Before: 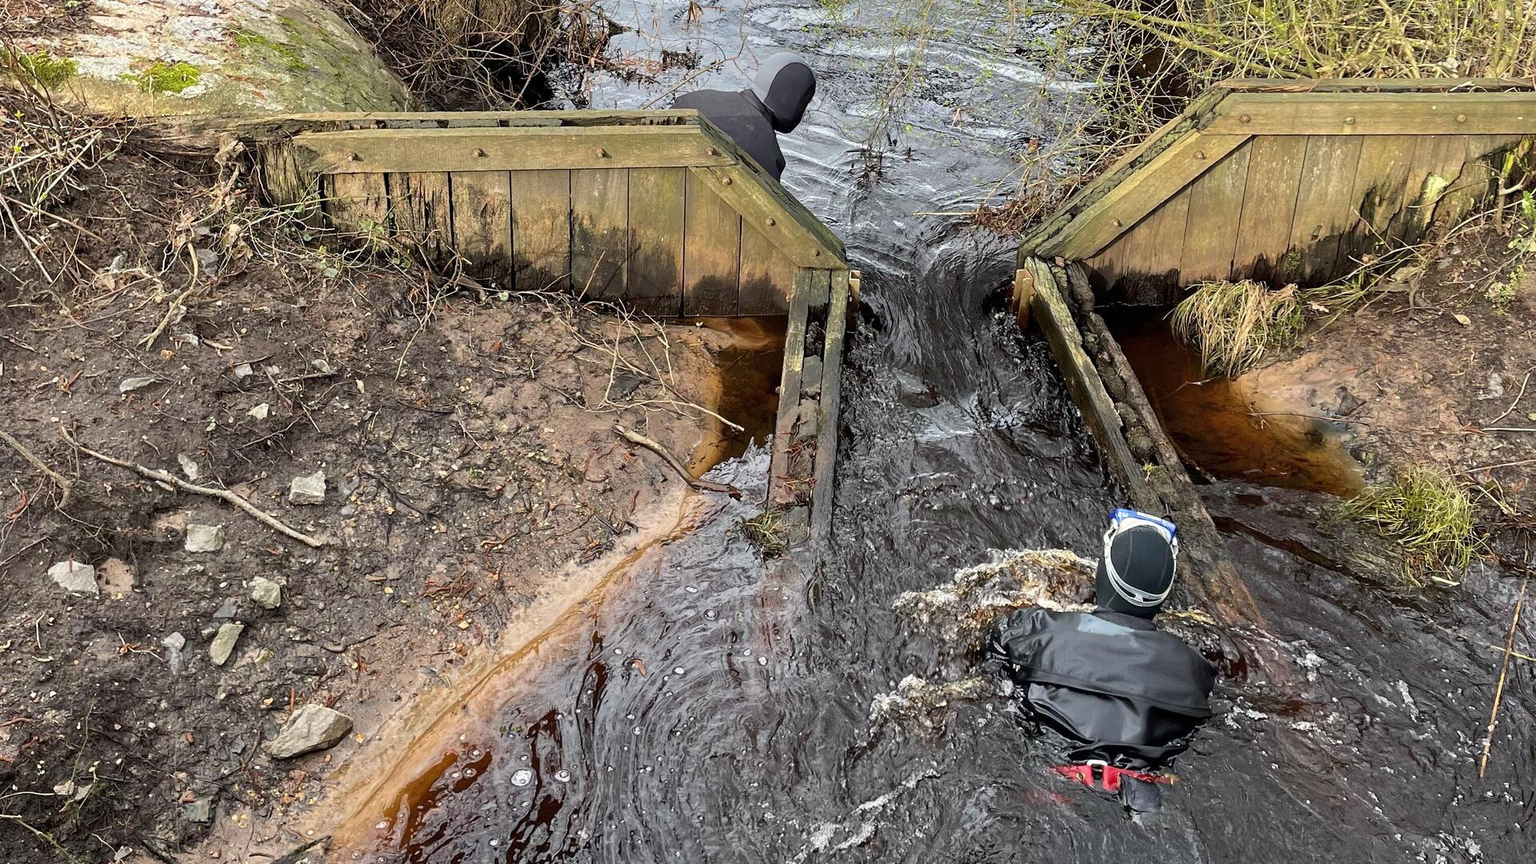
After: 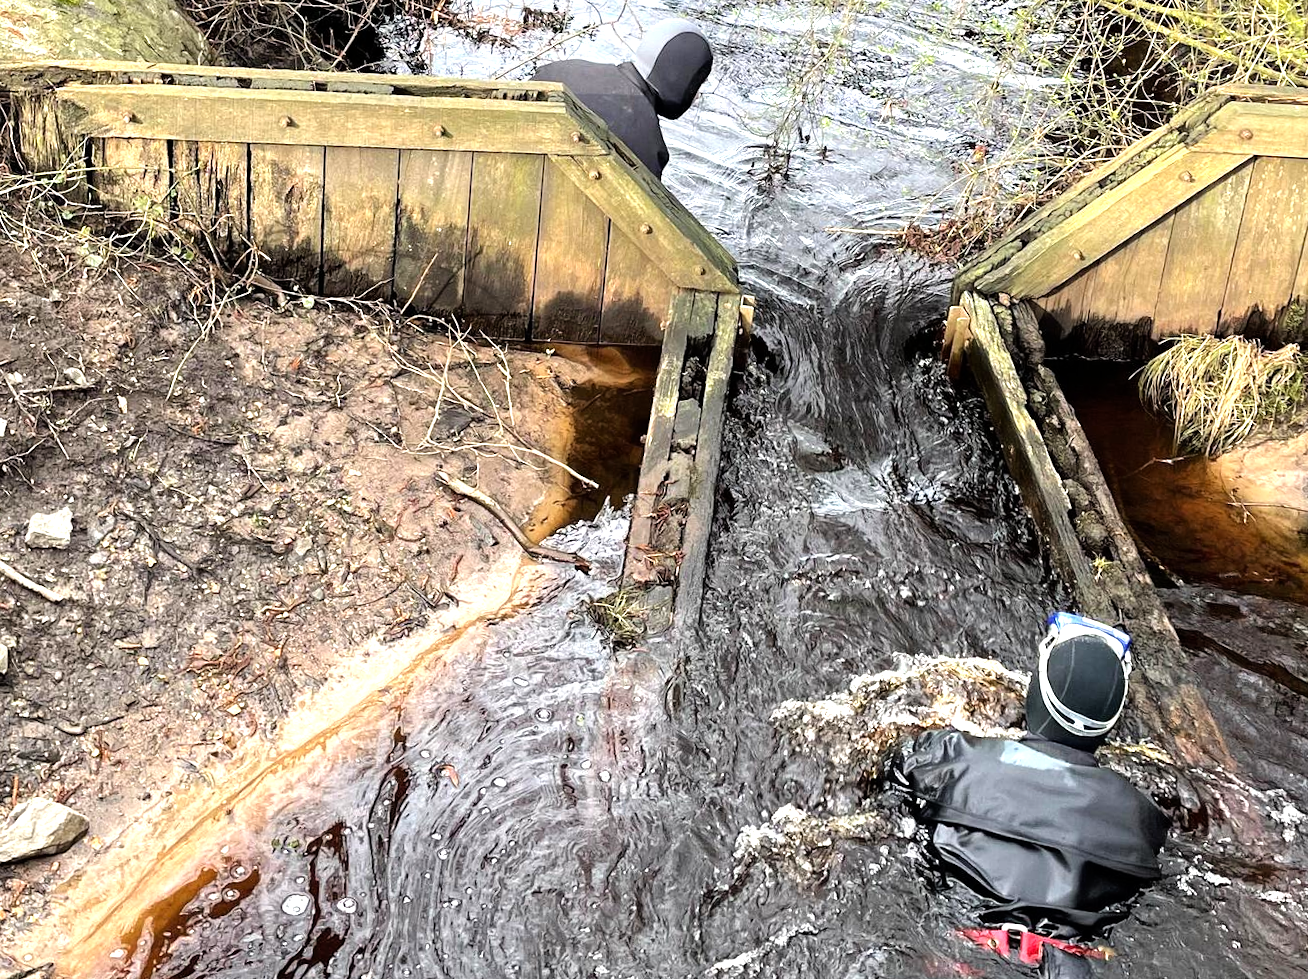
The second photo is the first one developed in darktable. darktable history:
tone equalizer: -8 EV -1.07 EV, -7 EV -1.05 EV, -6 EV -0.855 EV, -5 EV -0.588 EV, -3 EV 0.551 EV, -2 EV 0.863 EV, -1 EV 1.01 EV, +0 EV 1.06 EV
crop and rotate: angle -3.31°, left 14.004%, top 0.021%, right 10.976%, bottom 0.075%
